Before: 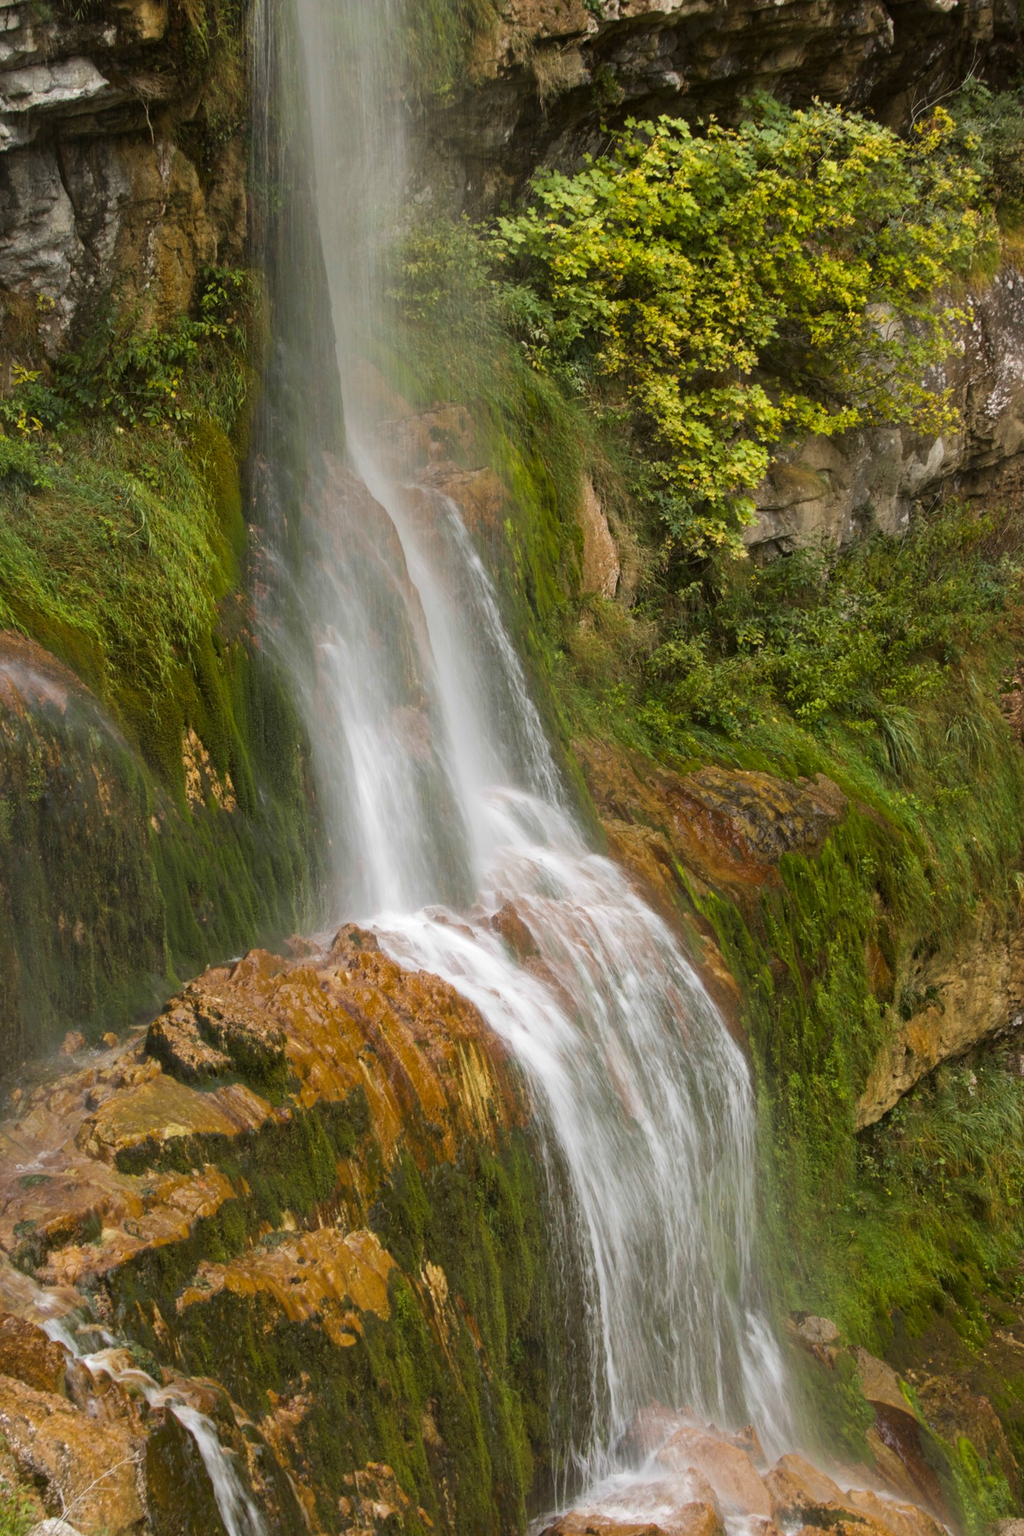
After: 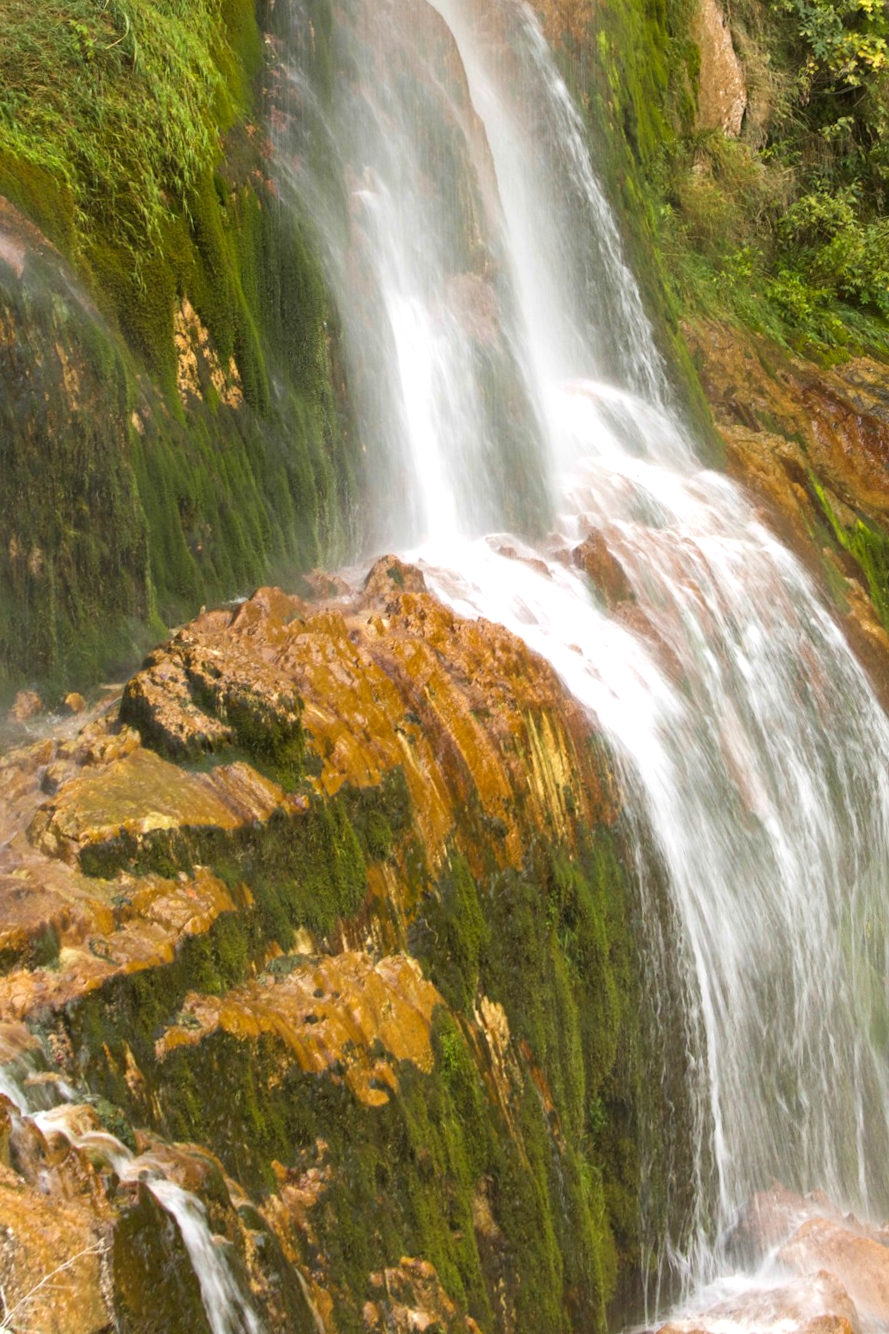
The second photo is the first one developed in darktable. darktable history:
crop and rotate: angle -0.82°, left 3.85%, top 31.828%, right 27.992%
exposure: exposure 0.6 EV, compensate highlight preservation false
